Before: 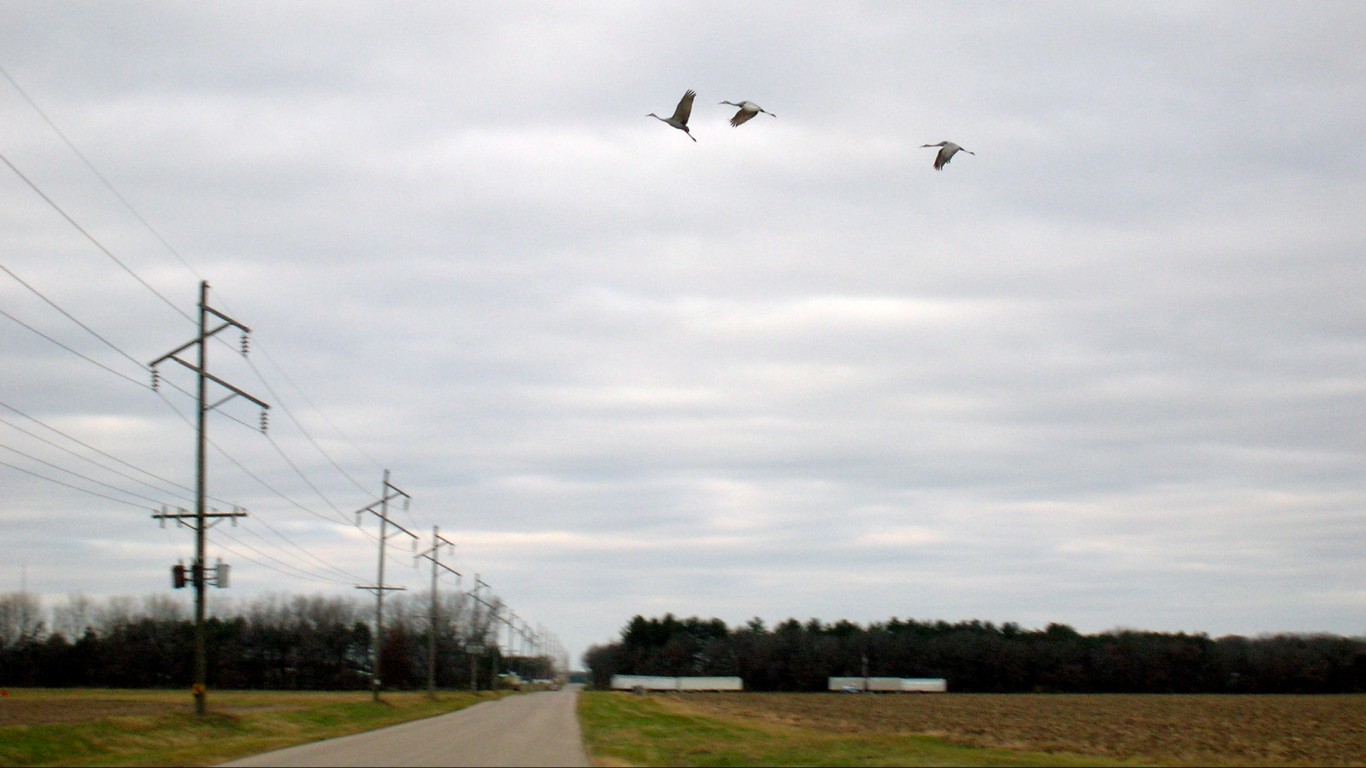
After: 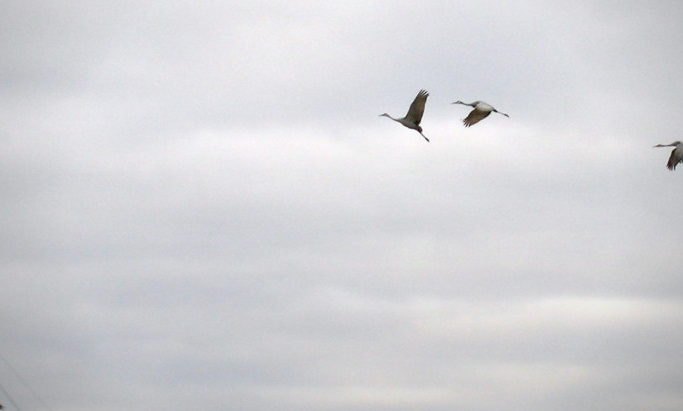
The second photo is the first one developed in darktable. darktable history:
graduated density: rotation -180°, offset 24.95
crop: left 19.556%, right 30.401%, bottom 46.458%
vignetting: fall-off radius 60.92%
